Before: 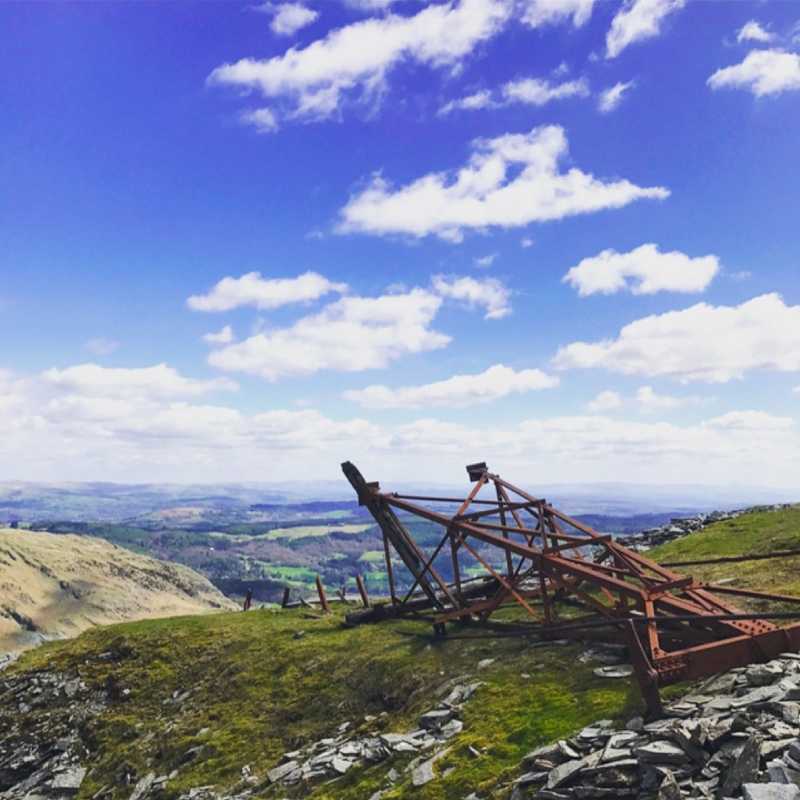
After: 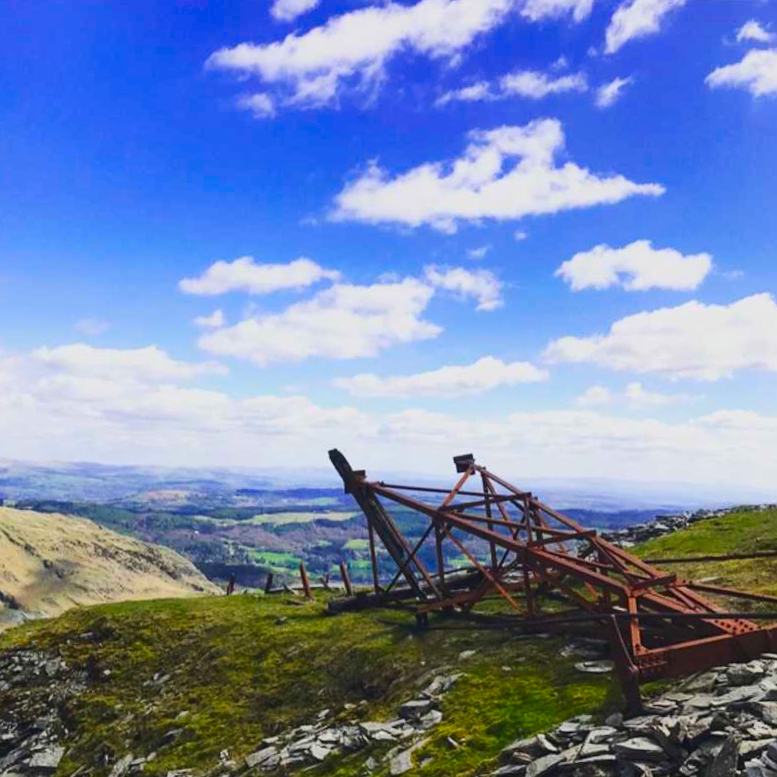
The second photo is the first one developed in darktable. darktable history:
exposure: exposure -0.151 EV, compensate highlight preservation false
contrast equalizer: octaves 7, y [[0.6 ×6], [0.55 ×6], [0 ×6], [0 ×6], [0 ×6]], mix -0.2
contrast brightness saturation: contrast 0.16, saturation 0.32
crop and rotate: angle -1.69°
